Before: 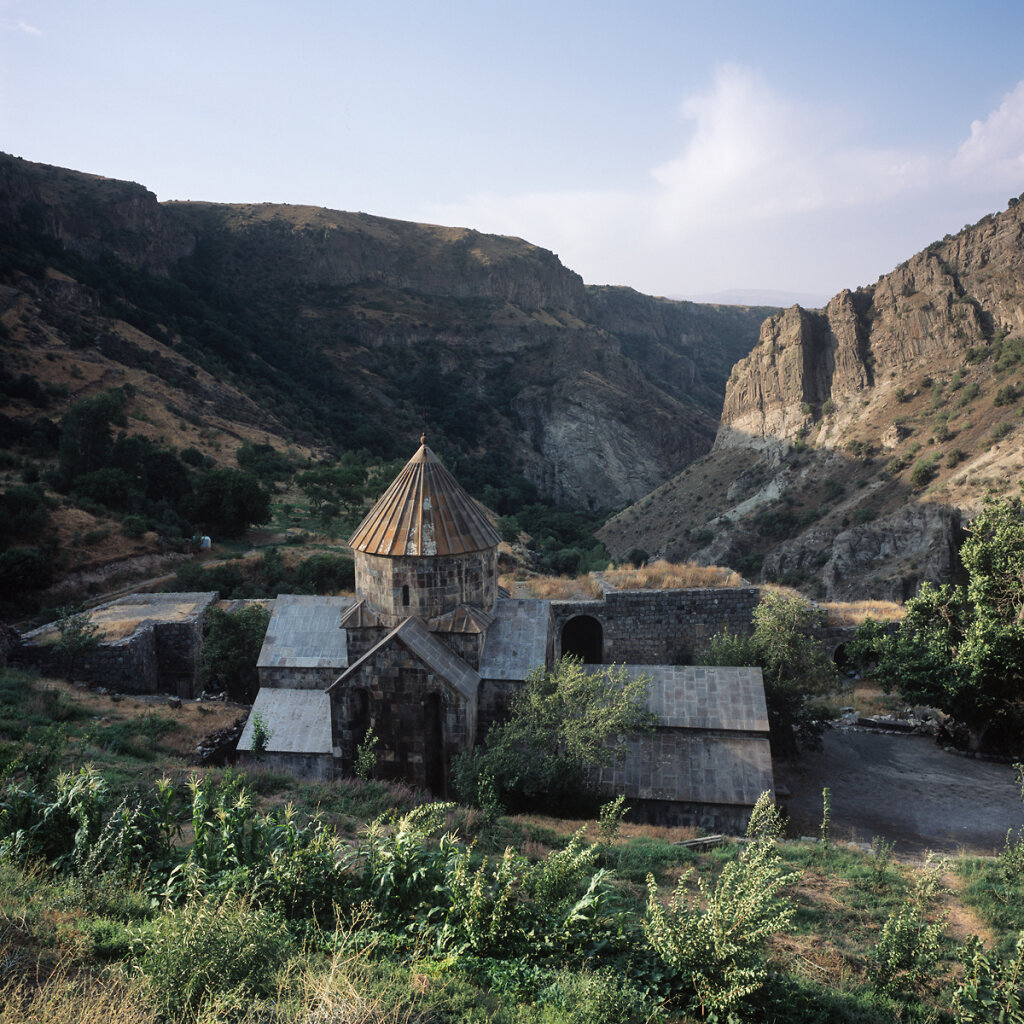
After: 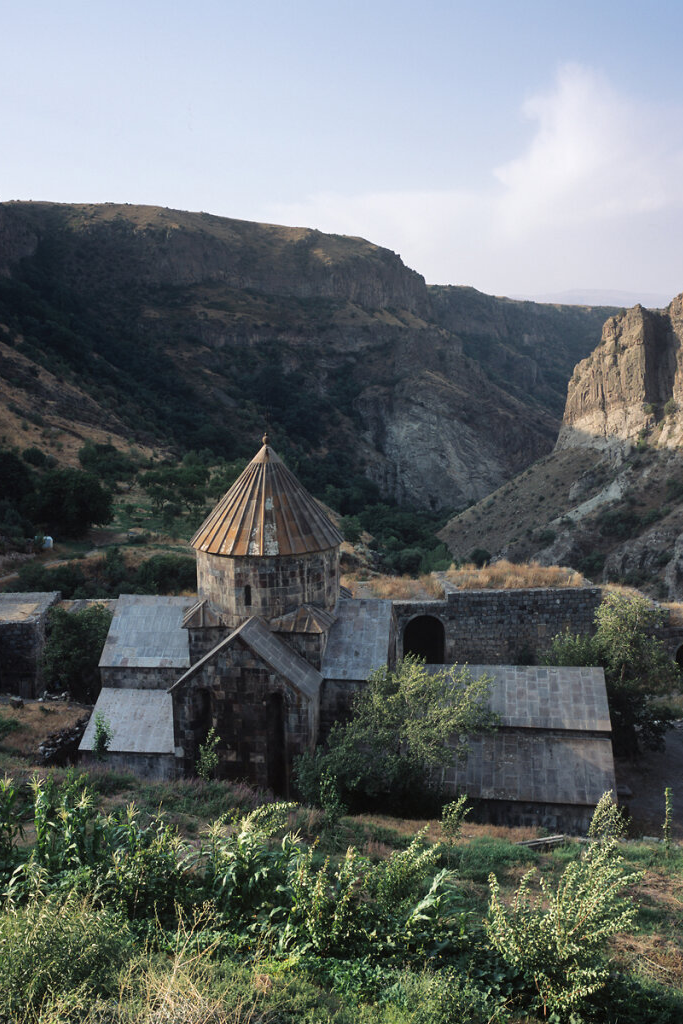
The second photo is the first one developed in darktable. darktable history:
white balance: emerald 1
tone equalizer: on, module defaults
crop and rotate: left 15.446%, right 17.836%
